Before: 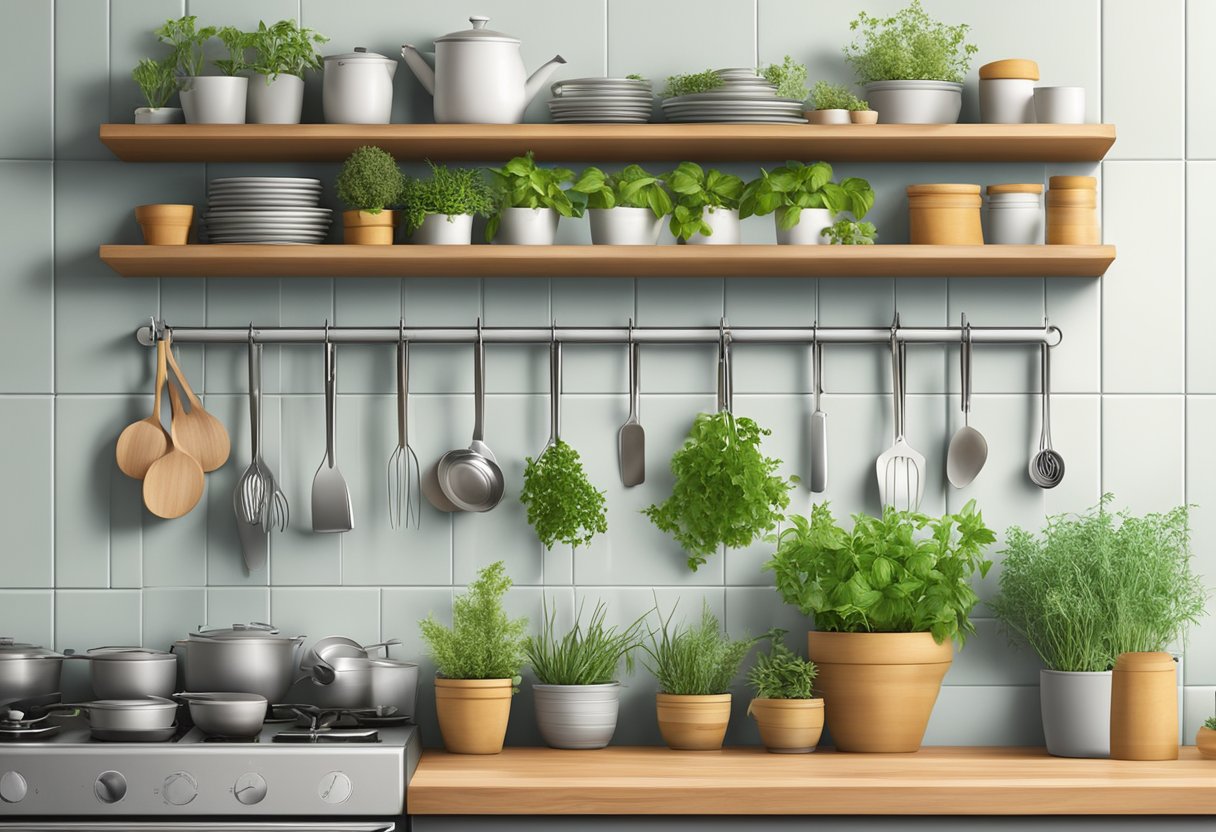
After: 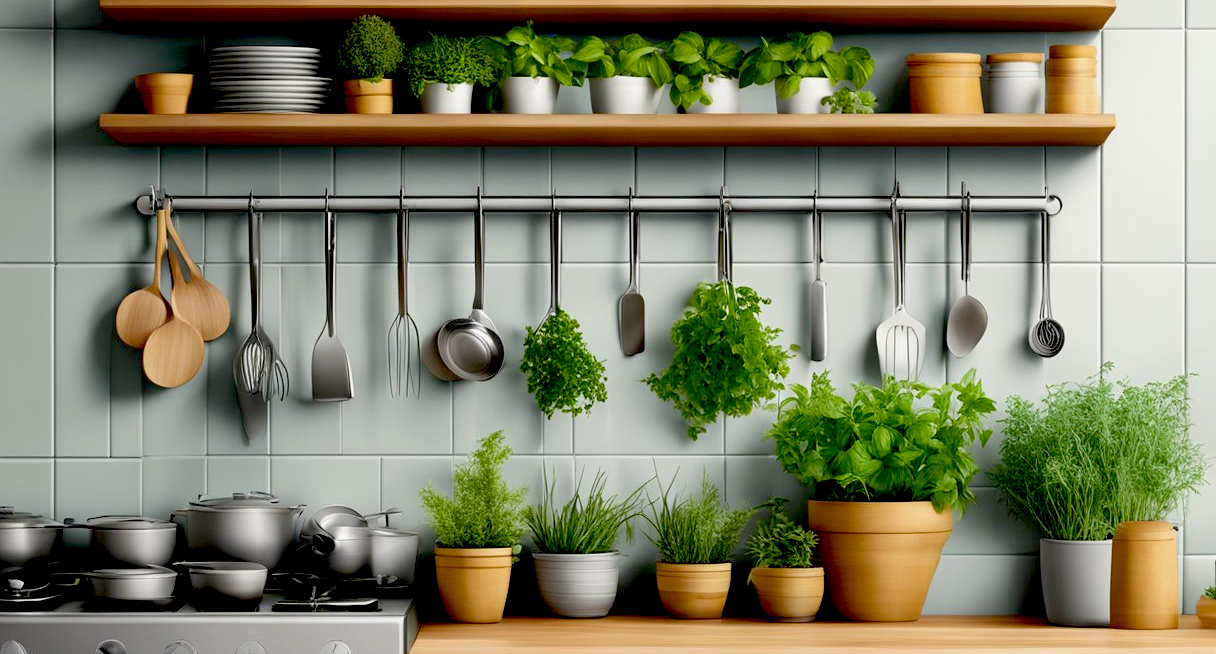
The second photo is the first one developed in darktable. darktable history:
crop and rotate: top 15.774%, bottom 5.506%
exposure: black level correction 0.056, exposure -0.039 EV, compensate highlight preservation false
